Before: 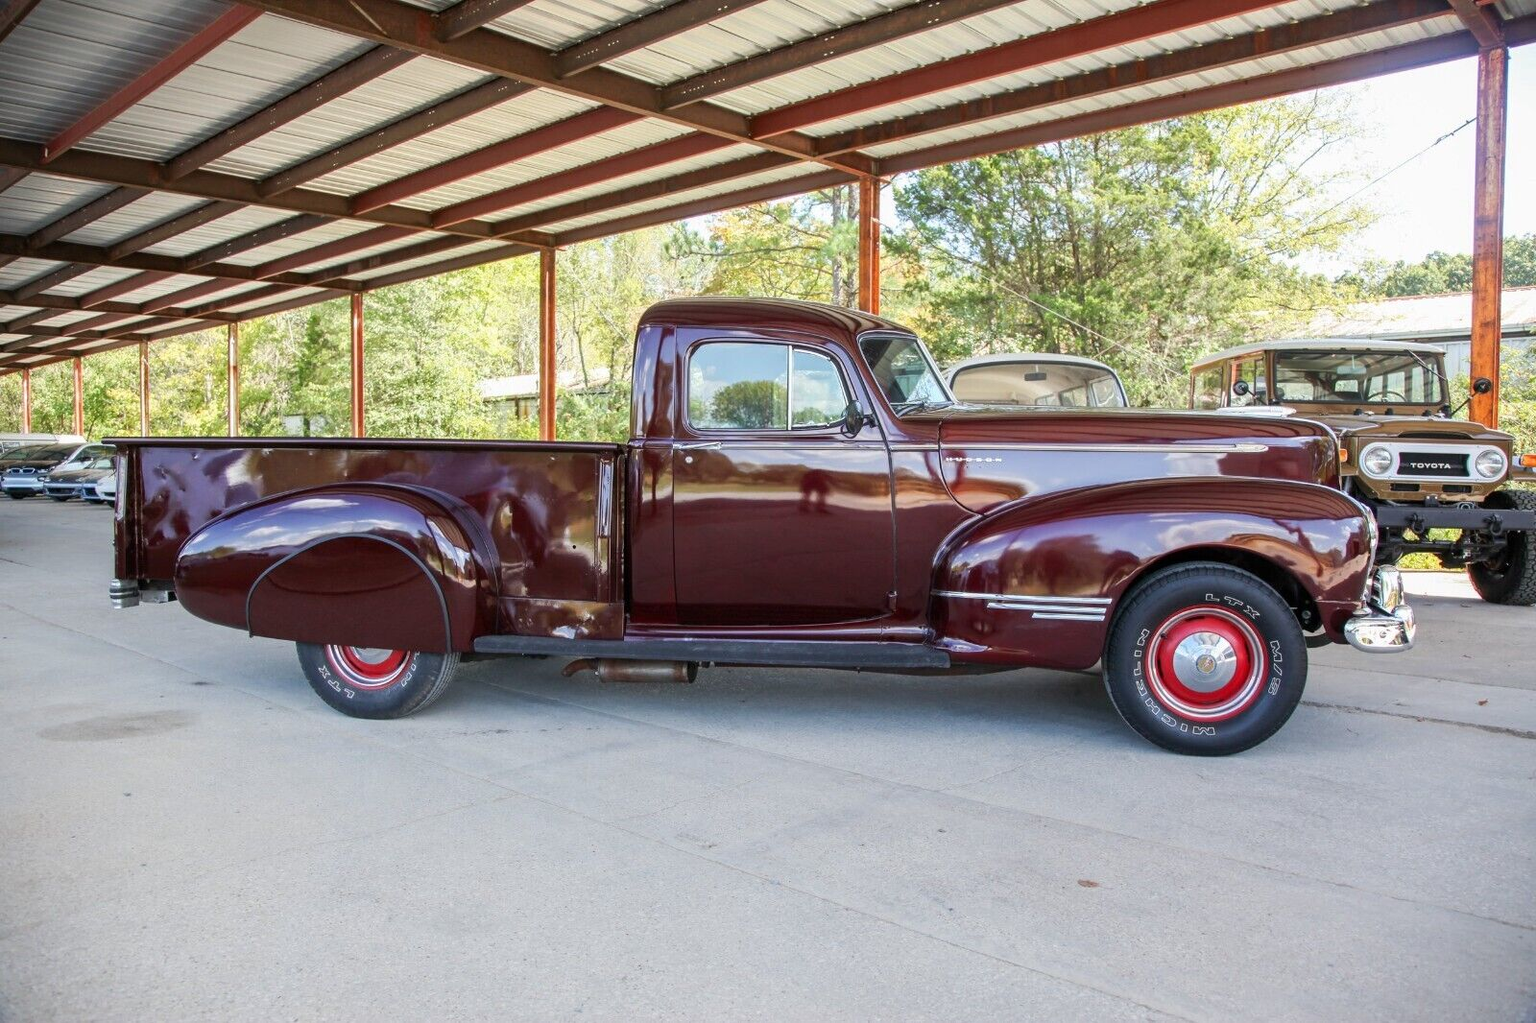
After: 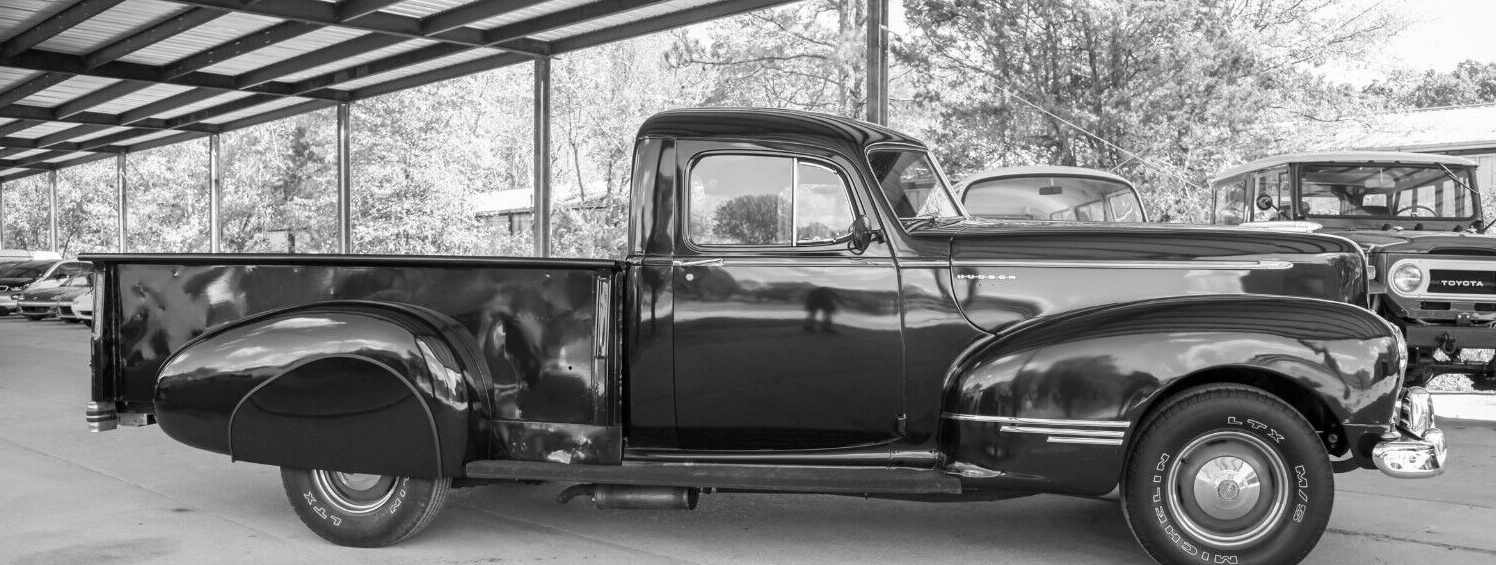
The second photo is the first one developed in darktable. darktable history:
contrast brightness saturation: saturation -0.055
crop: left 1.771%, top 18.964%, right 4.683%, bottom 27.953%
color zones: curves: ch1 [(0, -0.394) (0.143, -0.394) (0.286, -0.394) (0.429, -0.392) (0.571, -0.391) (0.714, -0.391) (0.857, -0.391) (1, -0.394)]
